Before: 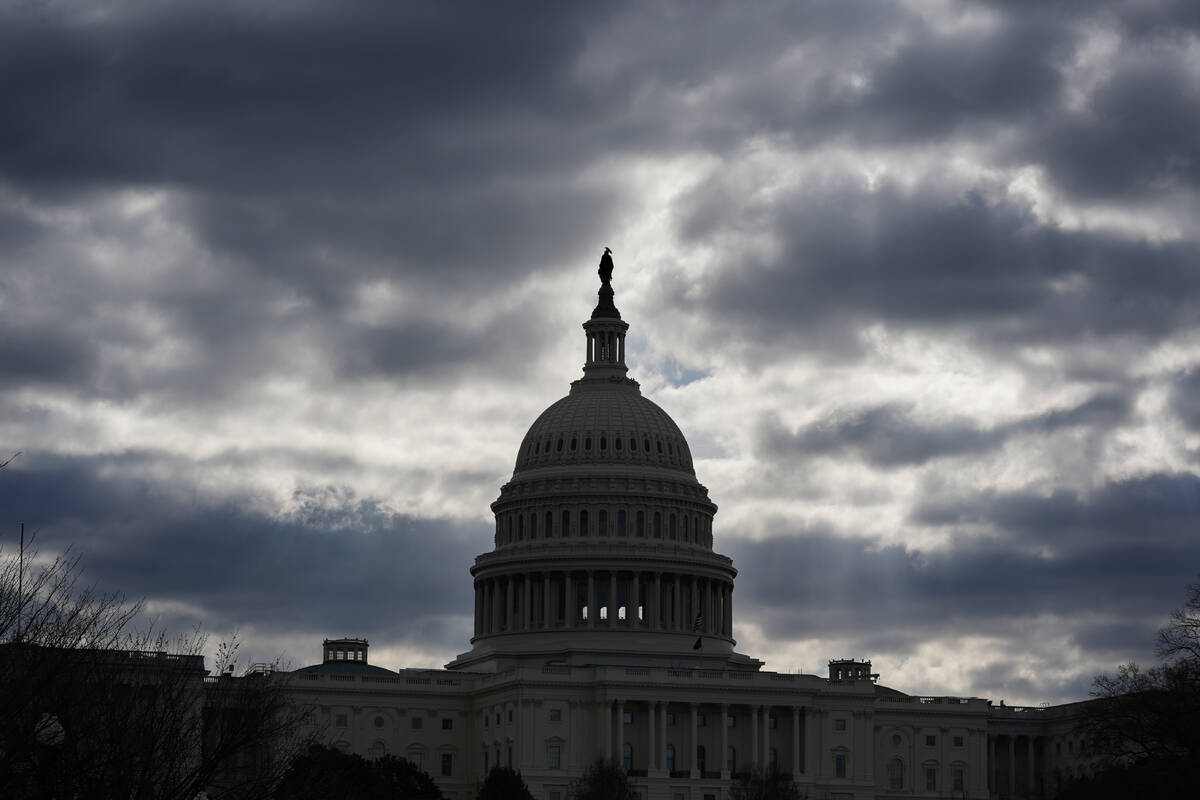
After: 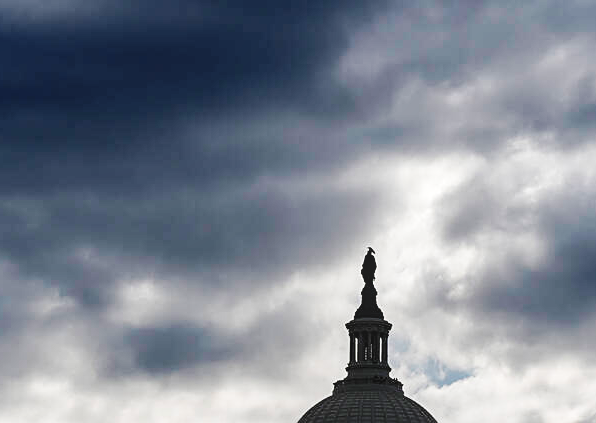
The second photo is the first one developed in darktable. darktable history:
base curve: curves: ch0 [(0, 0) (0.036, 0.025) (0.121, 0.166) (0.206, 0.329) (0.605, 0.79) (1, 1)], preserve colors none
crop: left 19.768%, right 30.554%, bottom 47.018%
local contrast: on, module defaults
sharpen: on, module defaults
